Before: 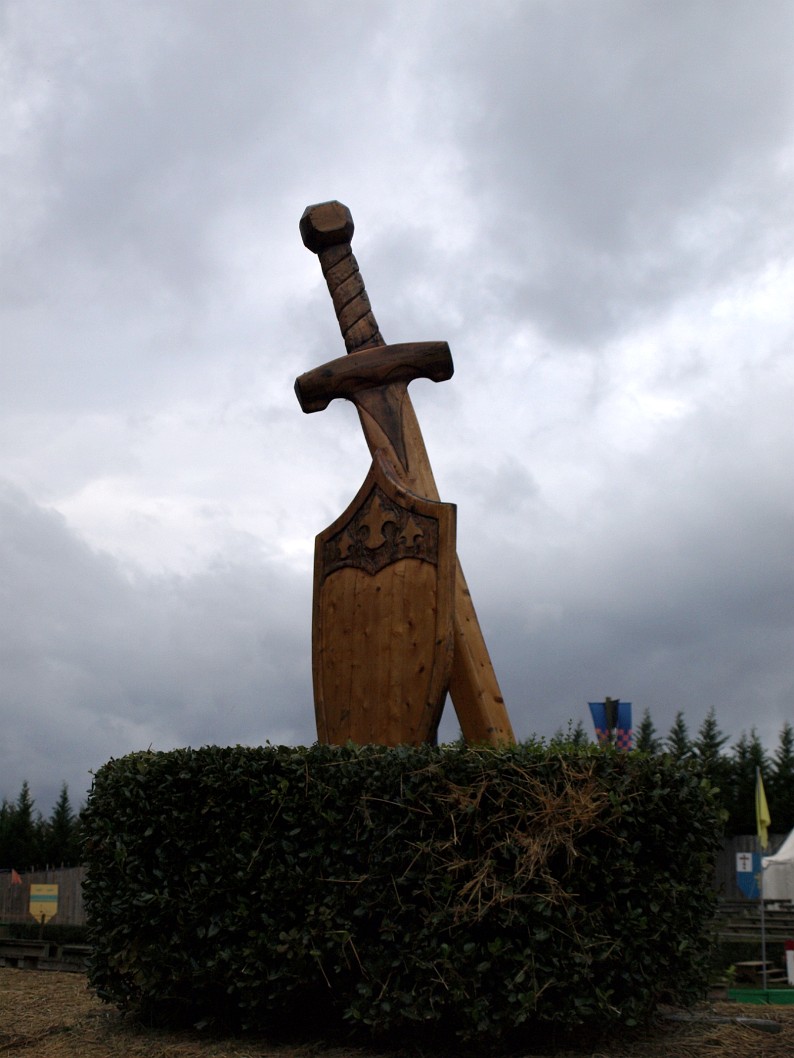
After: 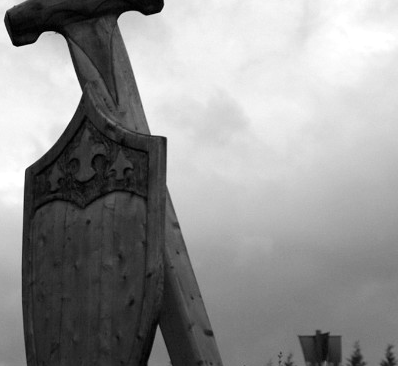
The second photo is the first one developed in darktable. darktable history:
exposure: exposure 0.128 EV, compensate highlight preservation false
crop: left 36.607%, top 34.735%, right 13.146%, bottom 30.611%
monochrome: a 32, b 64, size 2.3
